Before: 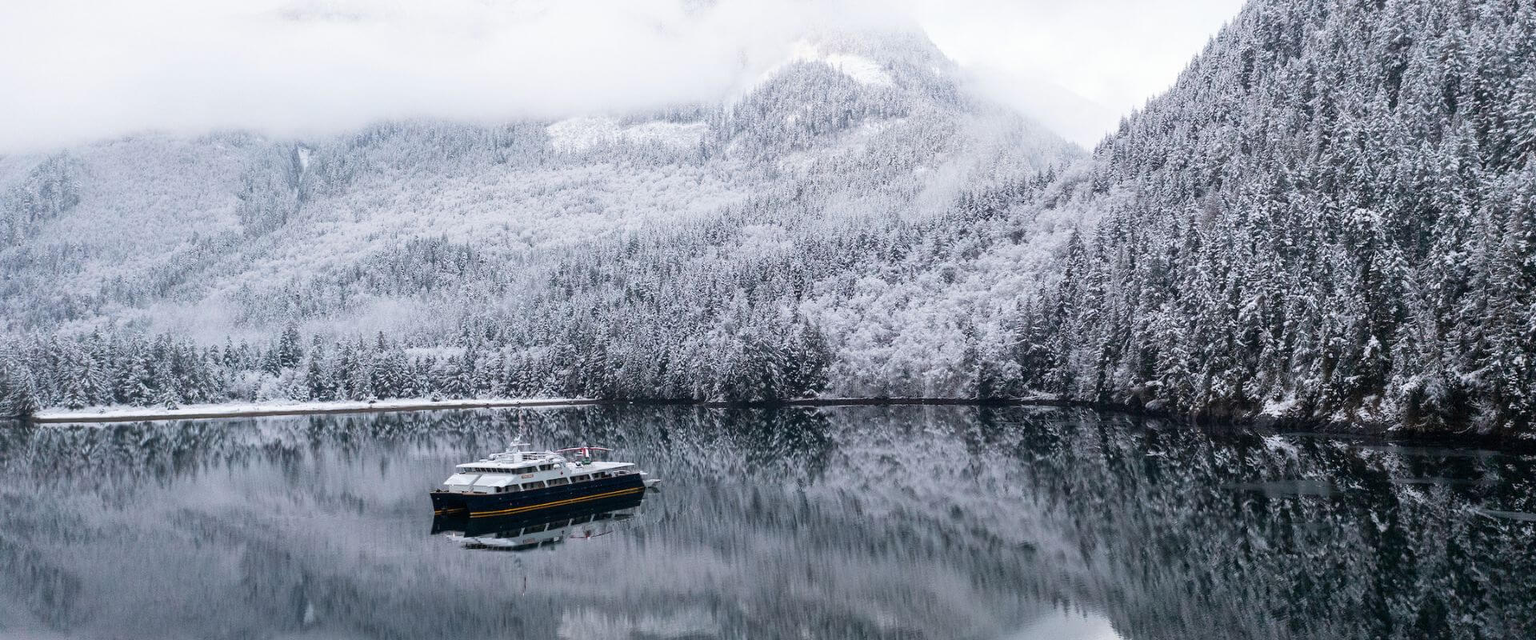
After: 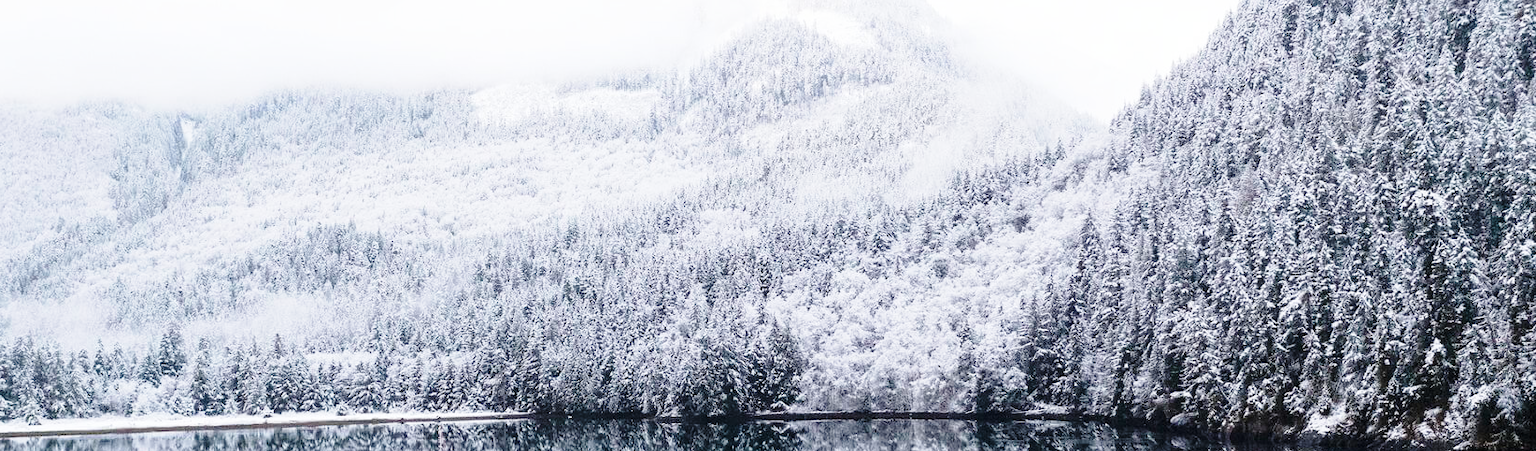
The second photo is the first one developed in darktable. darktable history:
crop and rotate: left 9.345%, top 7.22%, right 4.982%, bottom 32.331%
base curve: curves: ch0 [(0, 0) (0.028, 0.03) (0.121, 0.232) (0.46, 0.748) (0.859, 0.968) (1, 1)], preserve colors none
